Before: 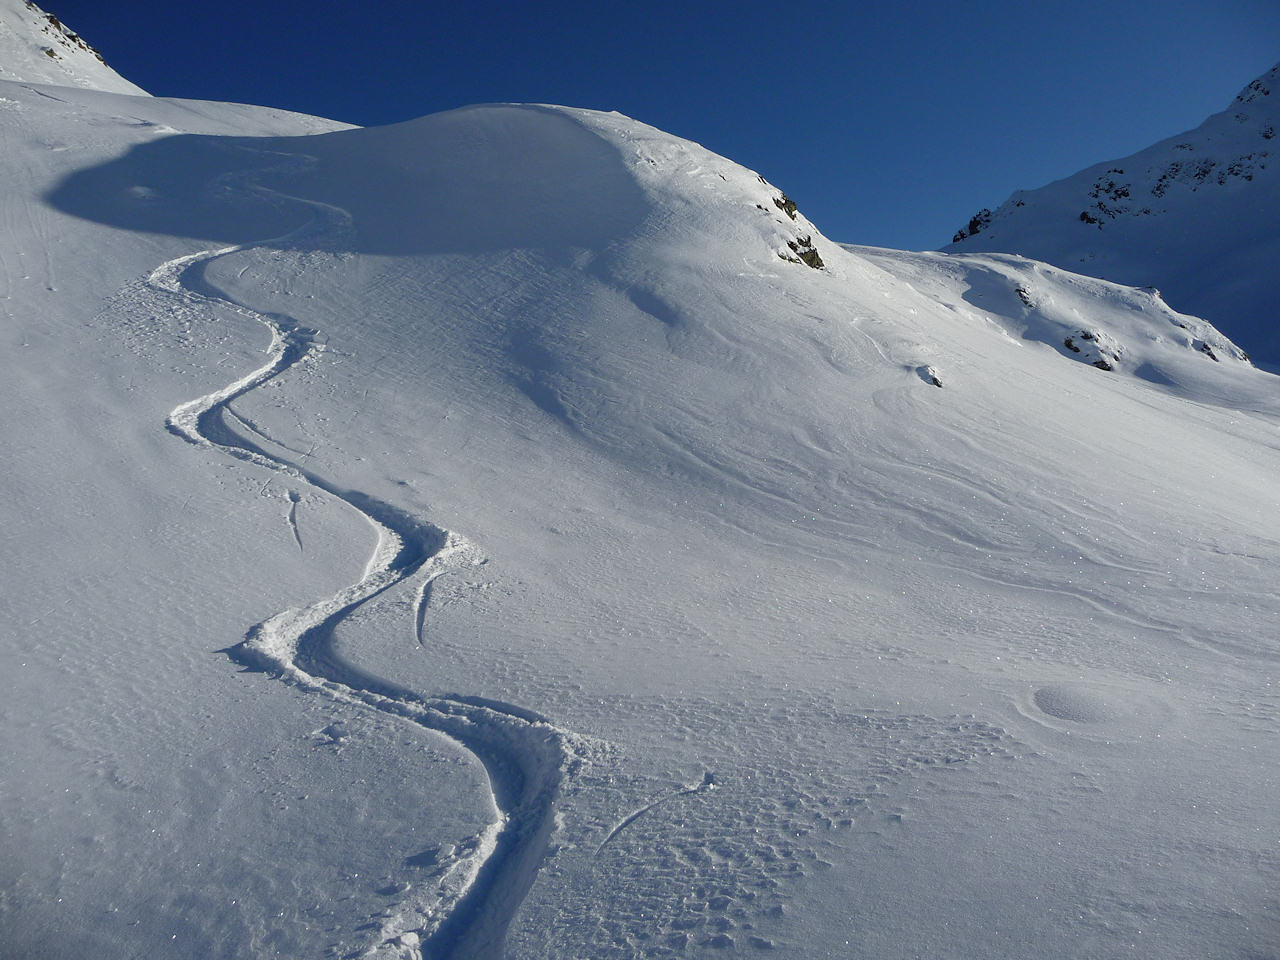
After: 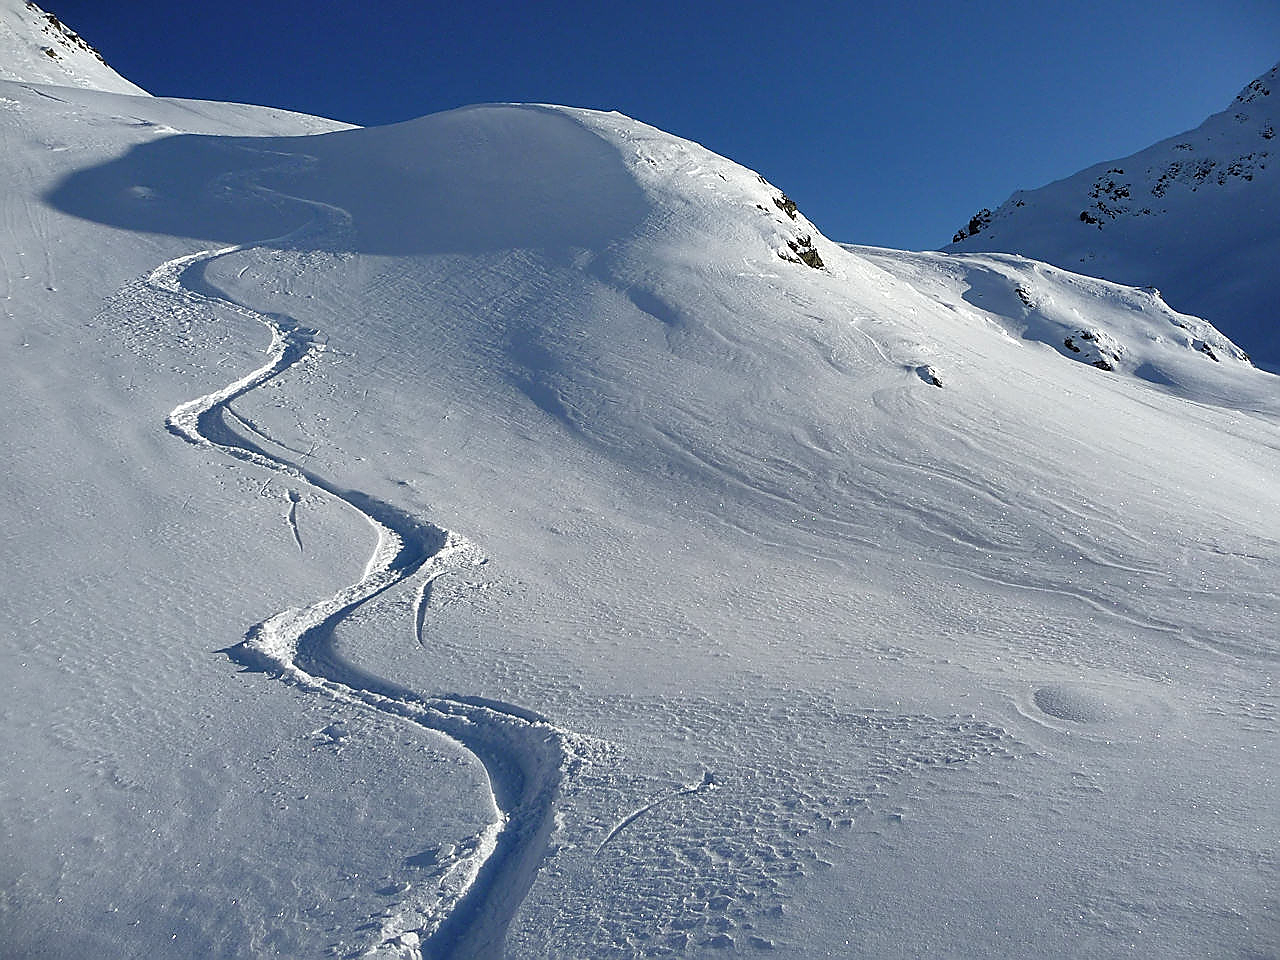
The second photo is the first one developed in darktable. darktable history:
sharpen: radius 1.413, amount 1.256, threshold 0.697
tone equalizer: -8 EV -0.415 EV, -7 EV -0.413 EV, -6 EV -0.37 EV, -5 EV -0.249 EV, -3 EV 0.223 EV, -2 EV 0.354 EV, -1 EV 0.381 EV, +0 EV 0.423 EV
shadows and highlights: shadows 39.89, highlights -53.93, low approximation 0.01, soften with gaussian
